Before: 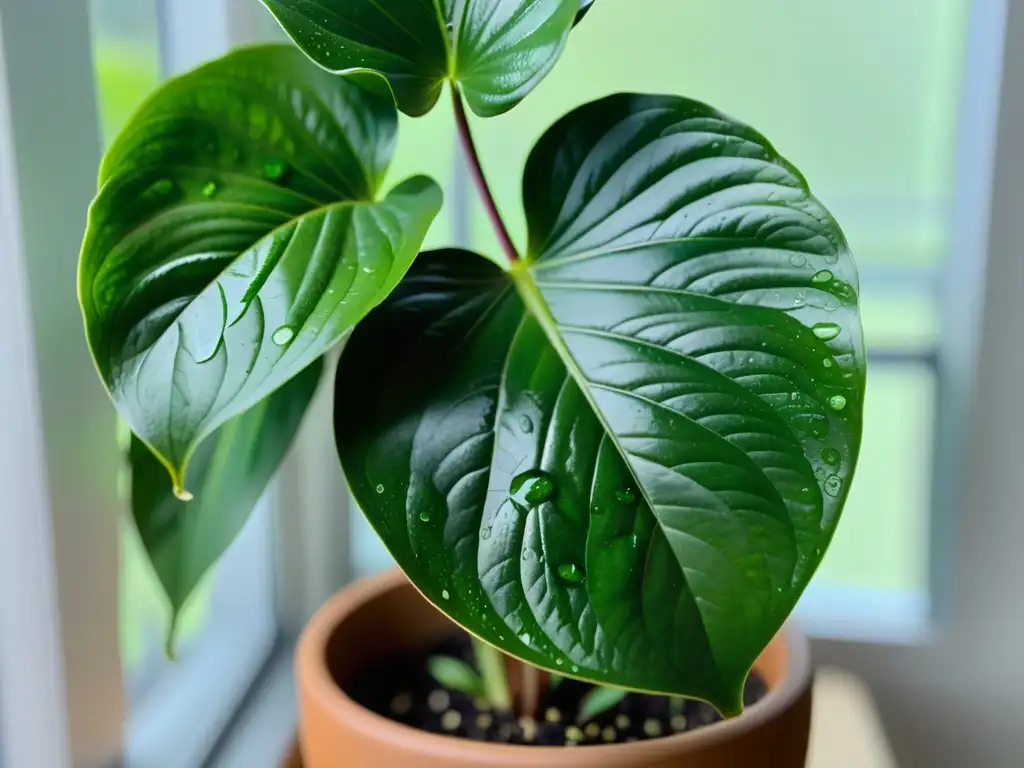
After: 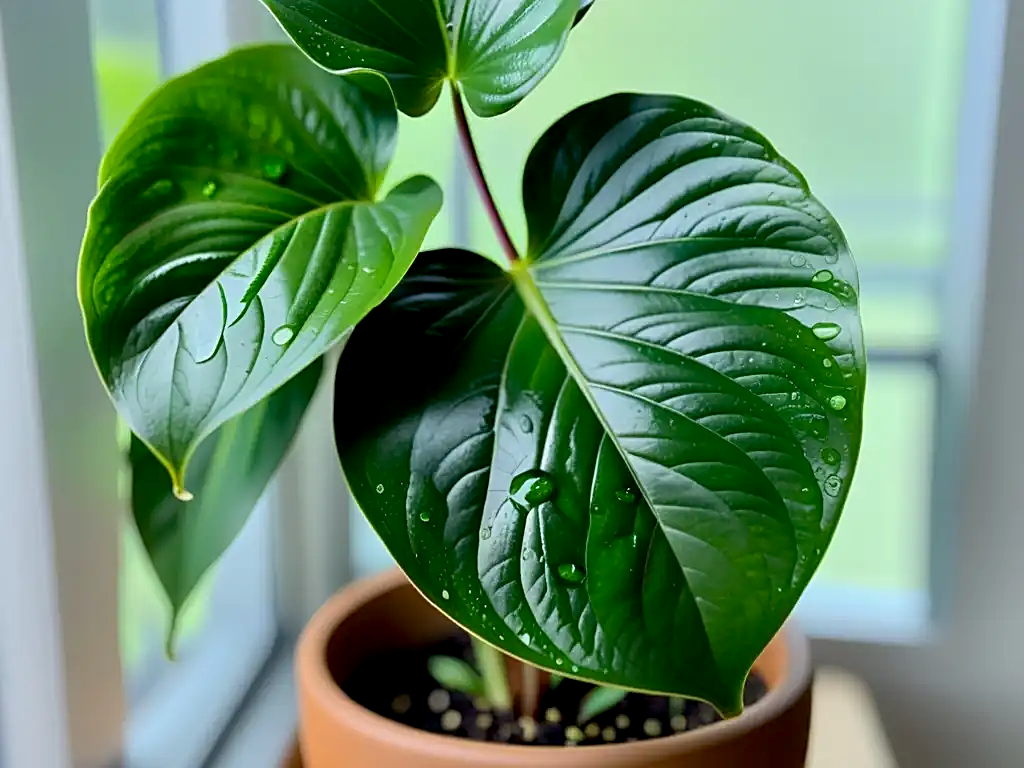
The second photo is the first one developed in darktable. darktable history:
sharpen: on, module defaults
exposure: black level correction 0.005, exposure 0.017 EV, compensate highlight preservation false
